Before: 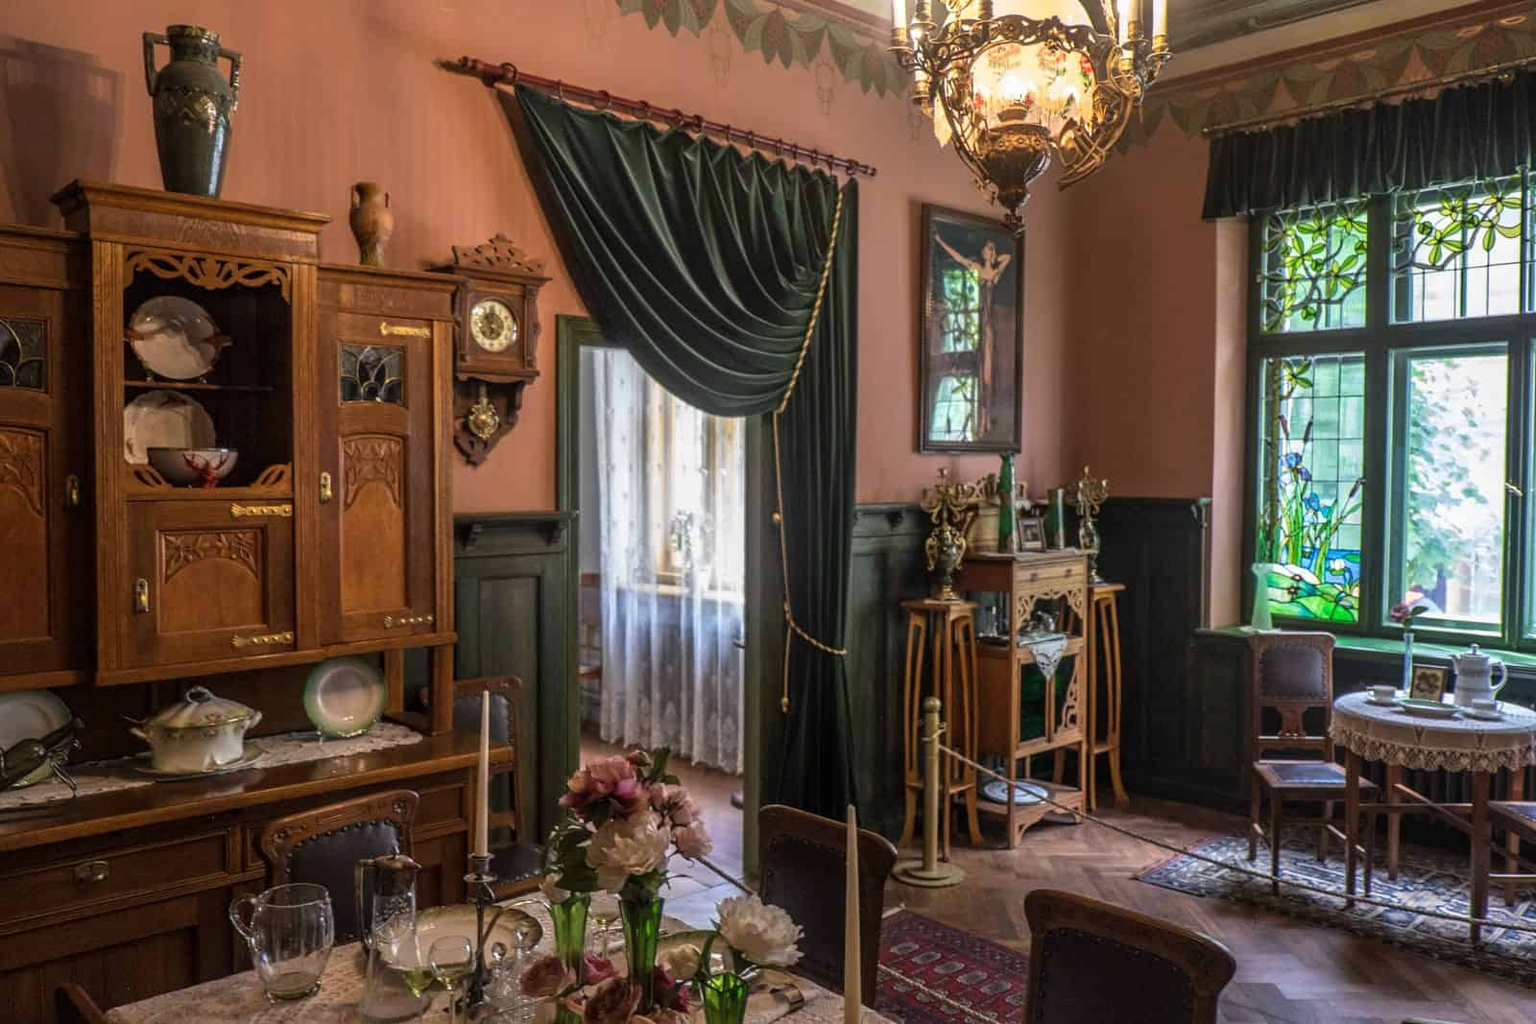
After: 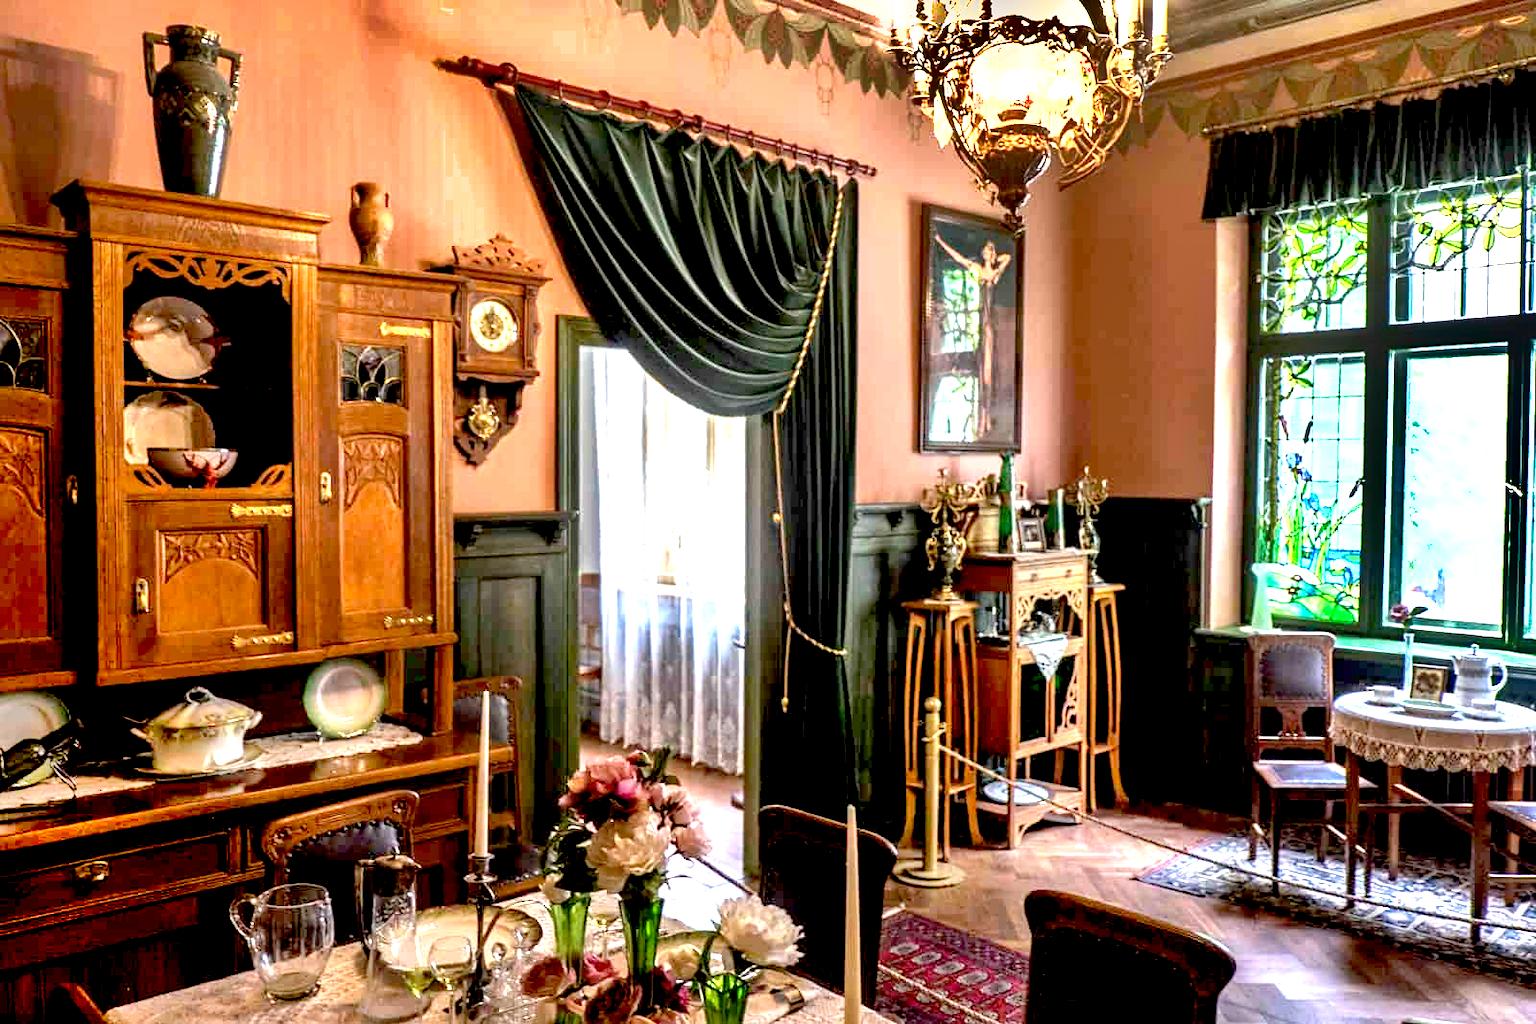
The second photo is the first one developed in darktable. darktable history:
exposure: black level correction 0.015, exposure 1.765 EV, compensate highlight preservation false
shadows and highlights: radius 107.48, shadows 45.95, highlights -67.85, low approximation 0.01, soften with gaussian
